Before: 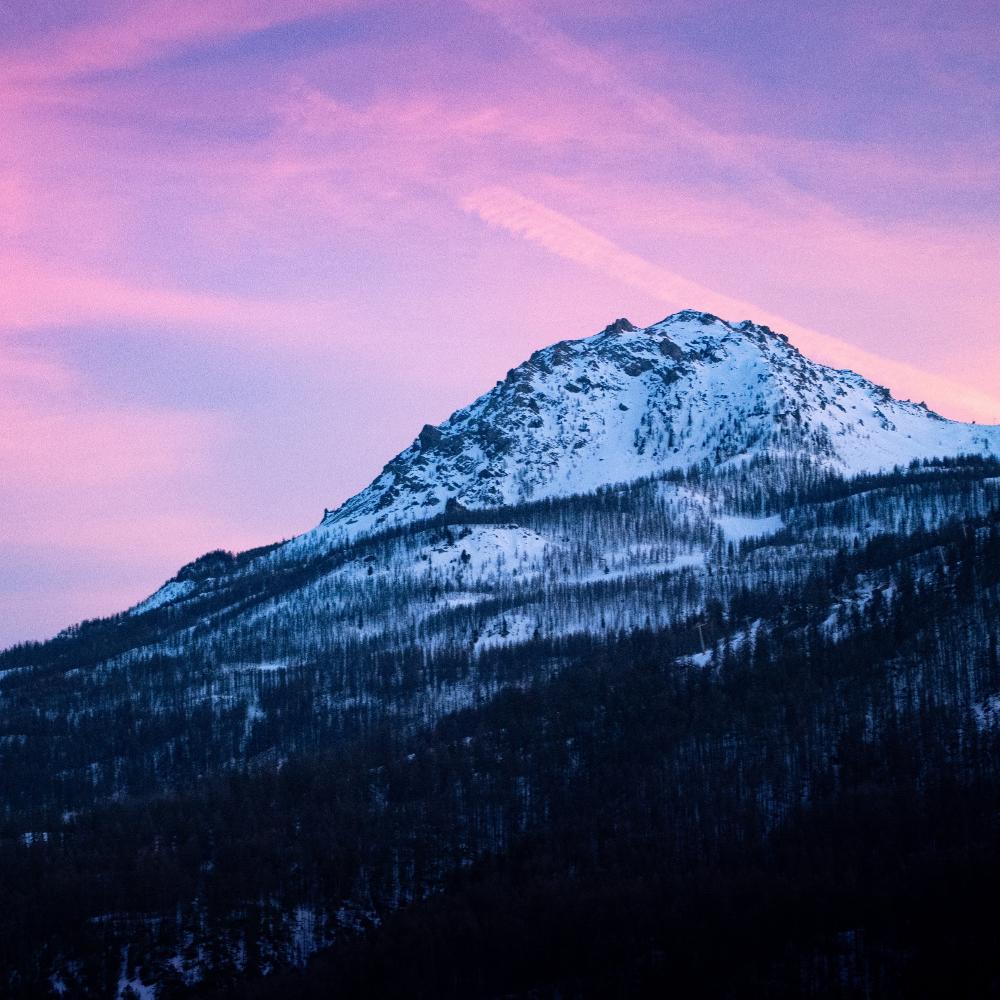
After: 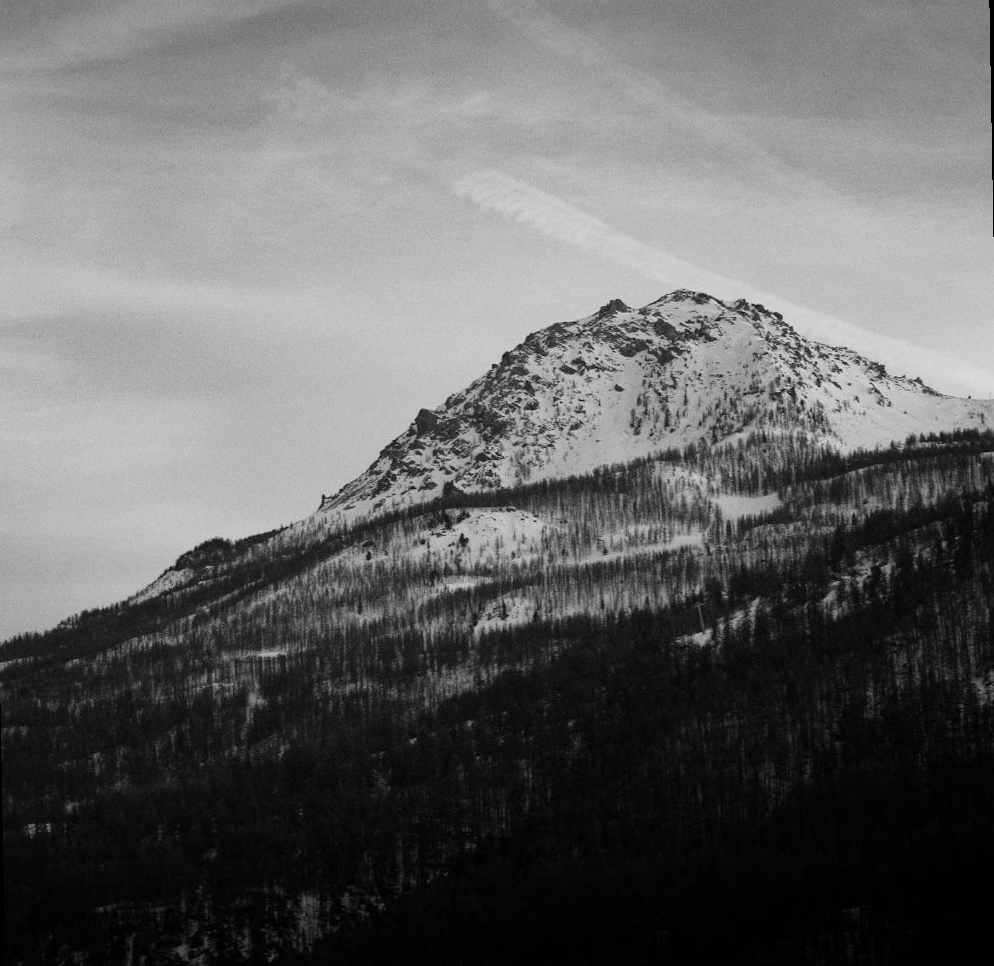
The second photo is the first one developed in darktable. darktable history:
monochrome: a 32, b 64, size 2.3
color correction: highlights a* -8, highlights b* 3.1
rotate and perspective: rotation -1°, crop left 0.011, crop right 0.989, crop top 0.025, crop bottom 0.975
